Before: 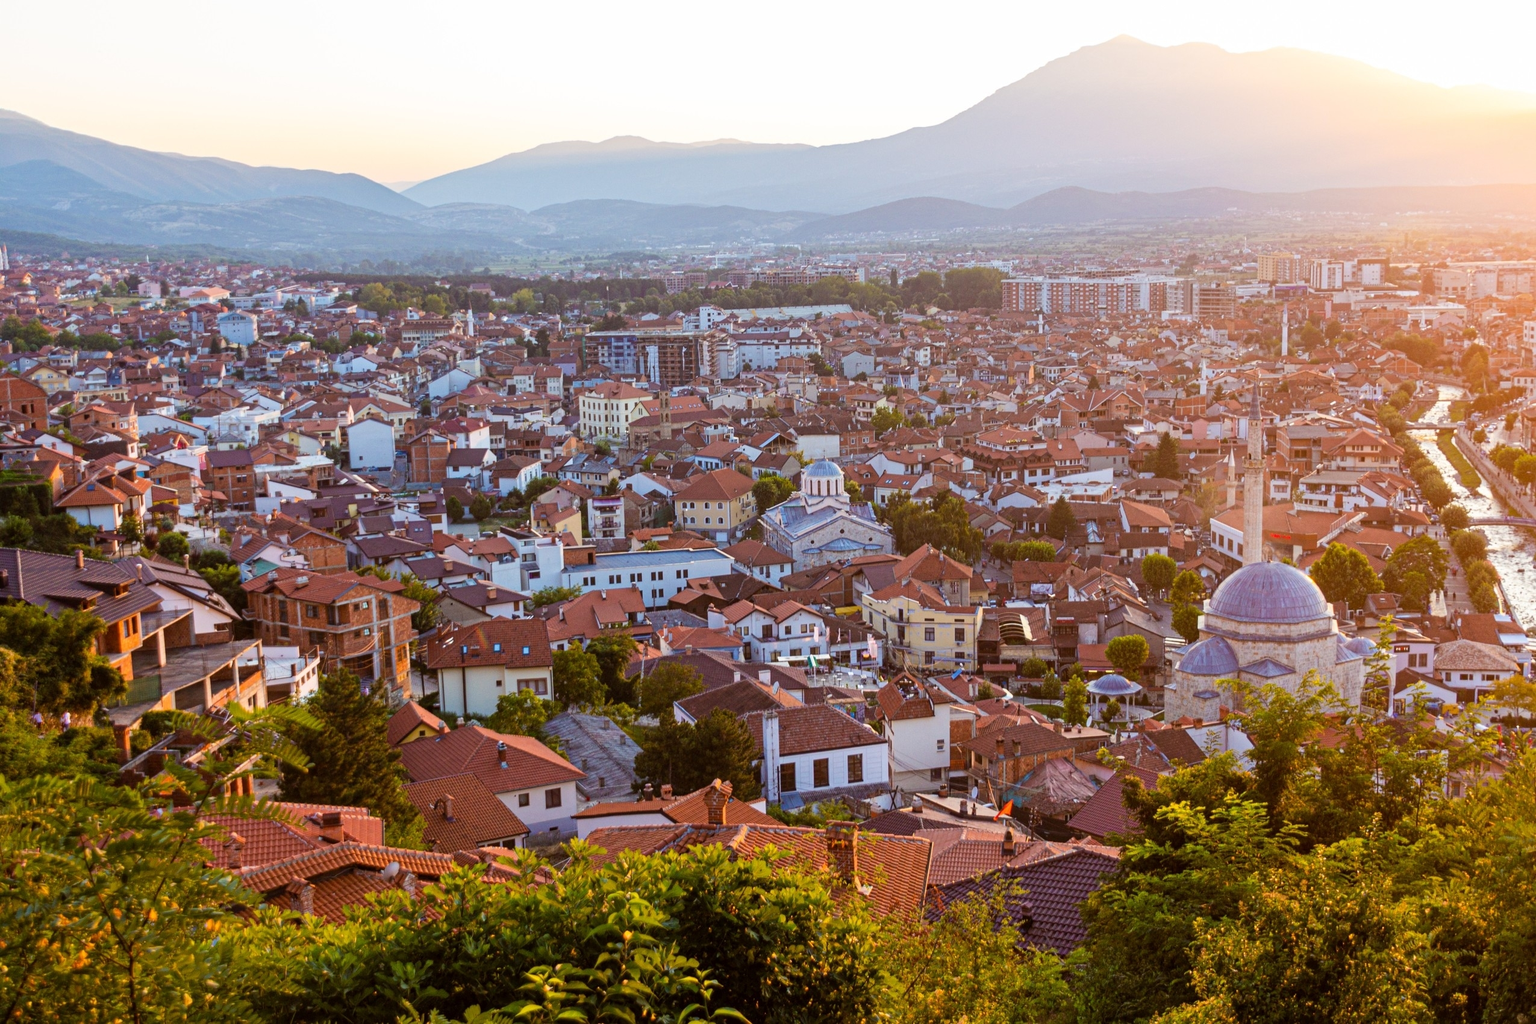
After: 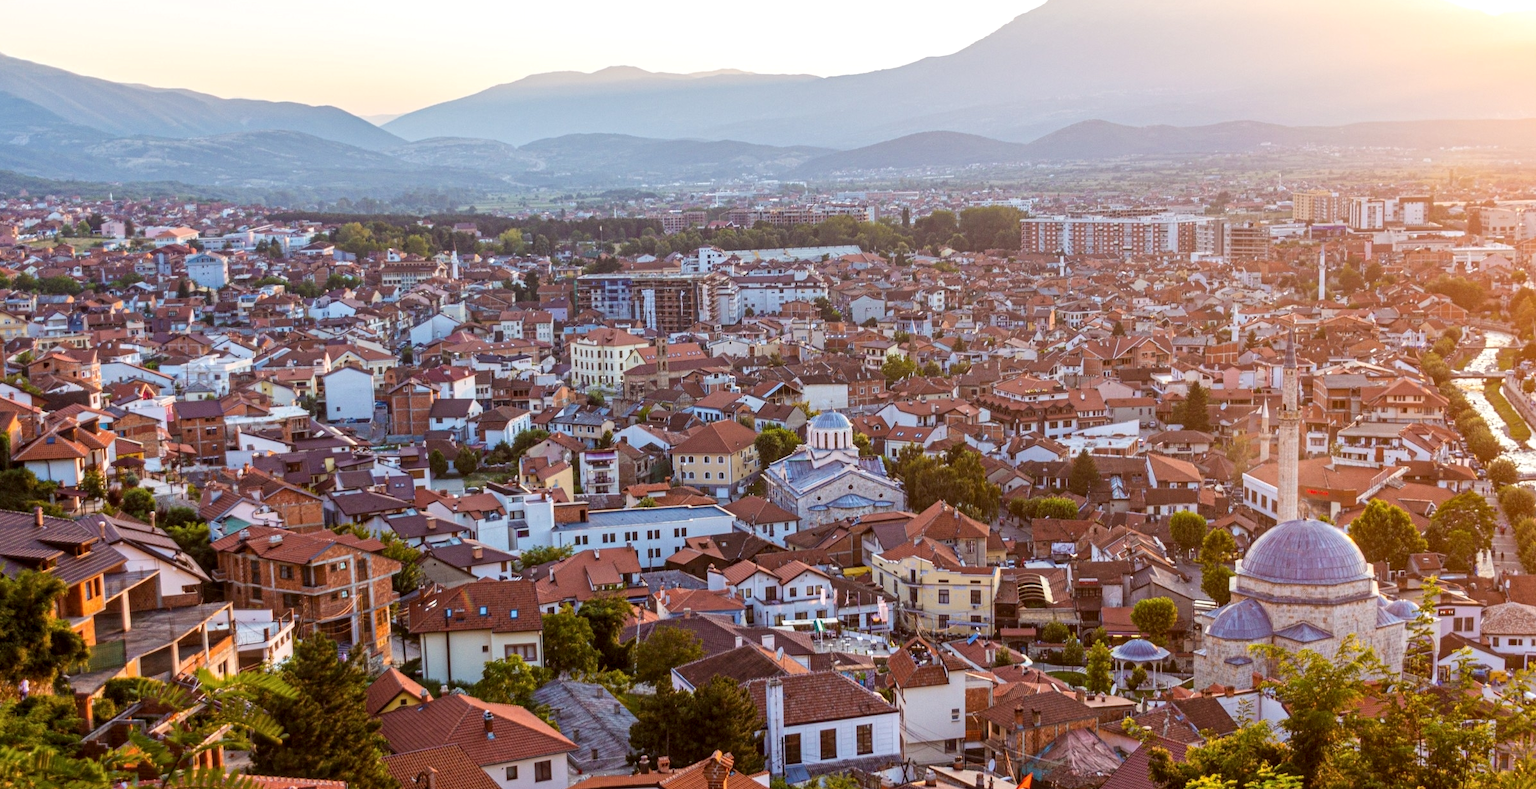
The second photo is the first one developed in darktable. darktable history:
local contrast: on, module defaults
crop: left 2.829%, top 7.241%, right 3.23%, bottom 20.325%
